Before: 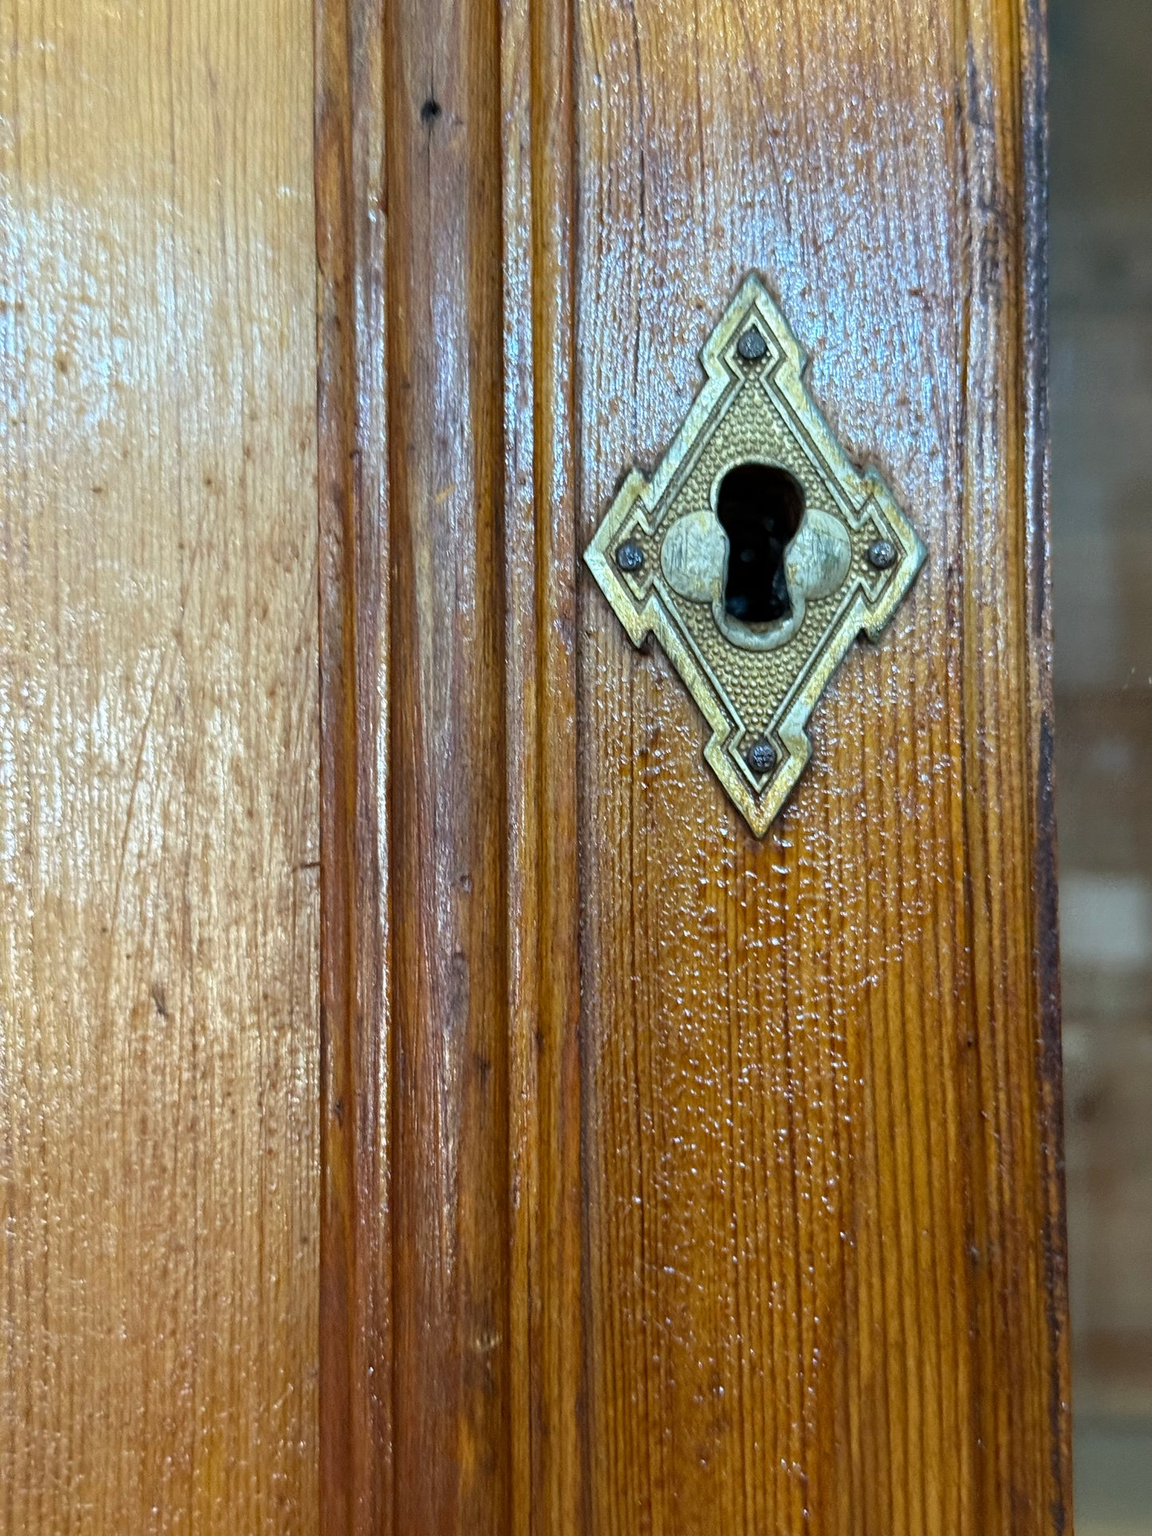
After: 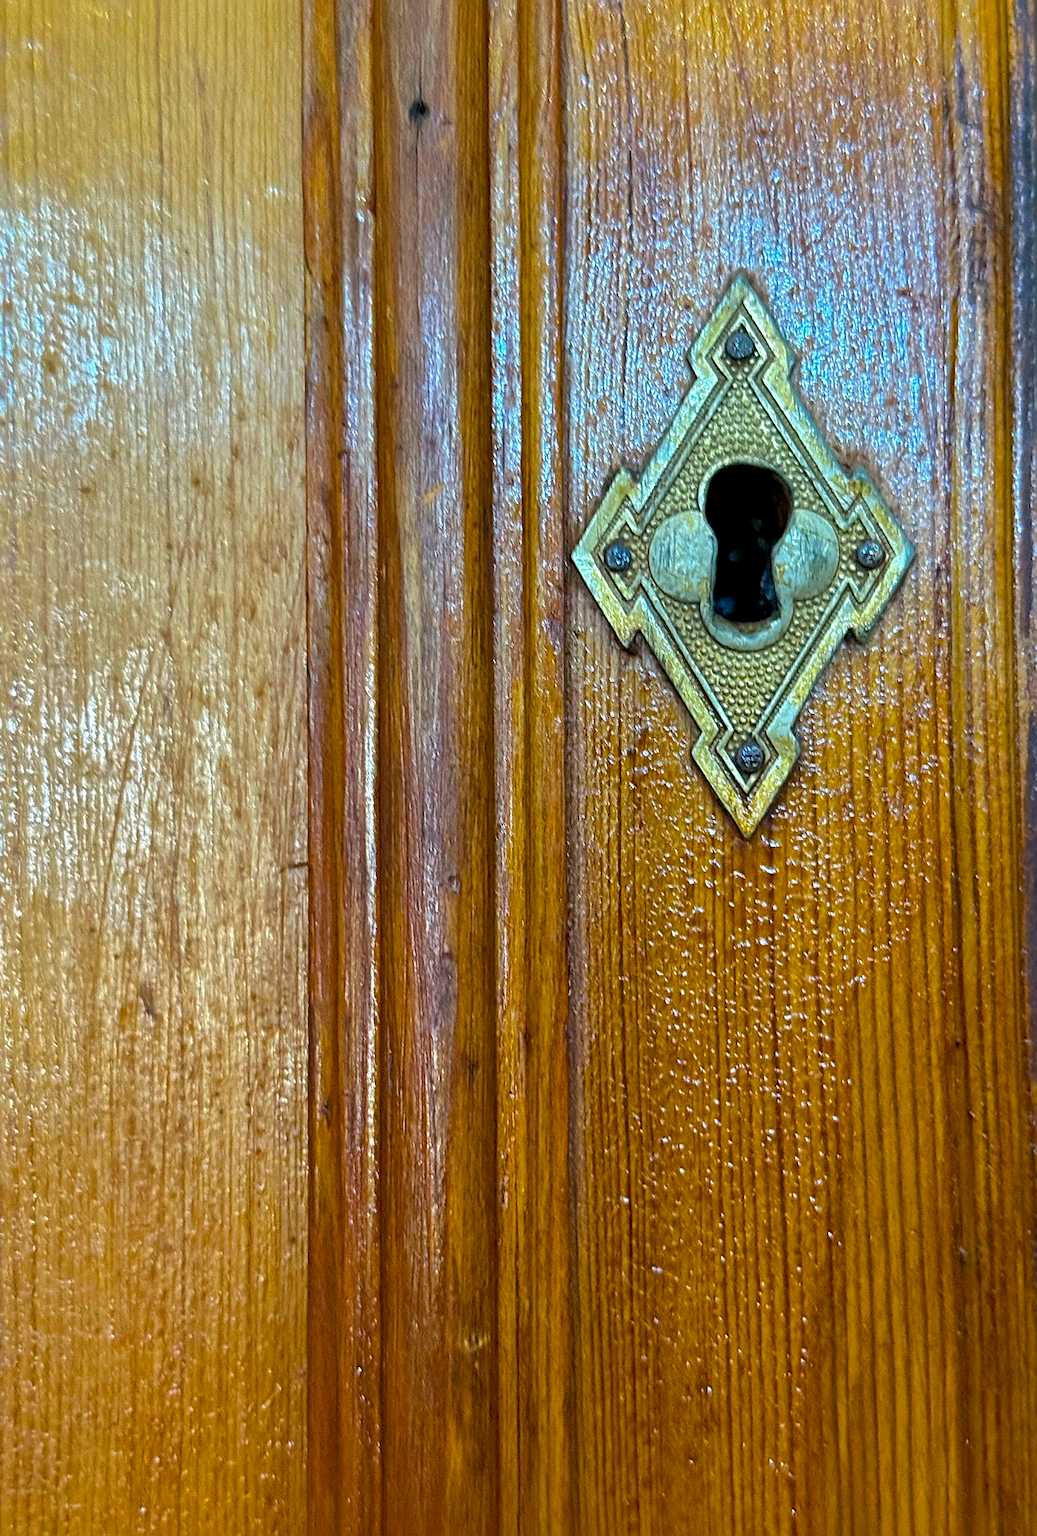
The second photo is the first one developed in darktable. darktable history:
crop and rotate: left 1.088%, right 8.807%
color balance rgb: linear chroma grading › global chroma 15%, perceptual saturation grading › global saturation 30%
sharpen: on, module defaults
shadows and highlights: highlights -60
exposure: black level correction 0.001, compensate highlight preservation false
